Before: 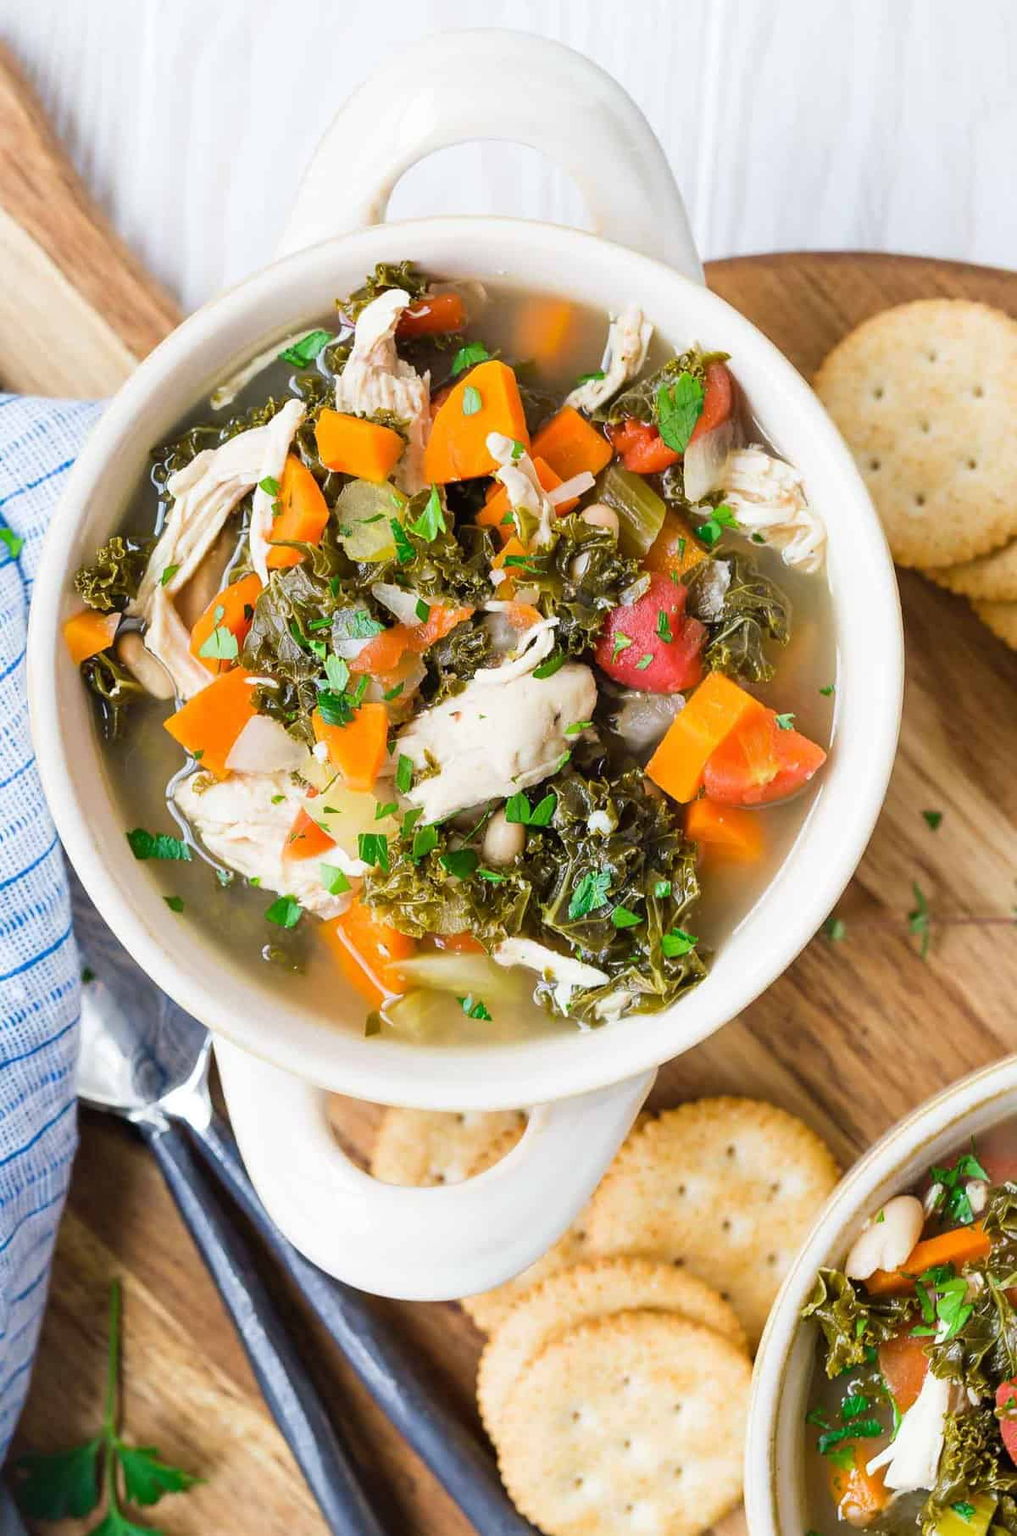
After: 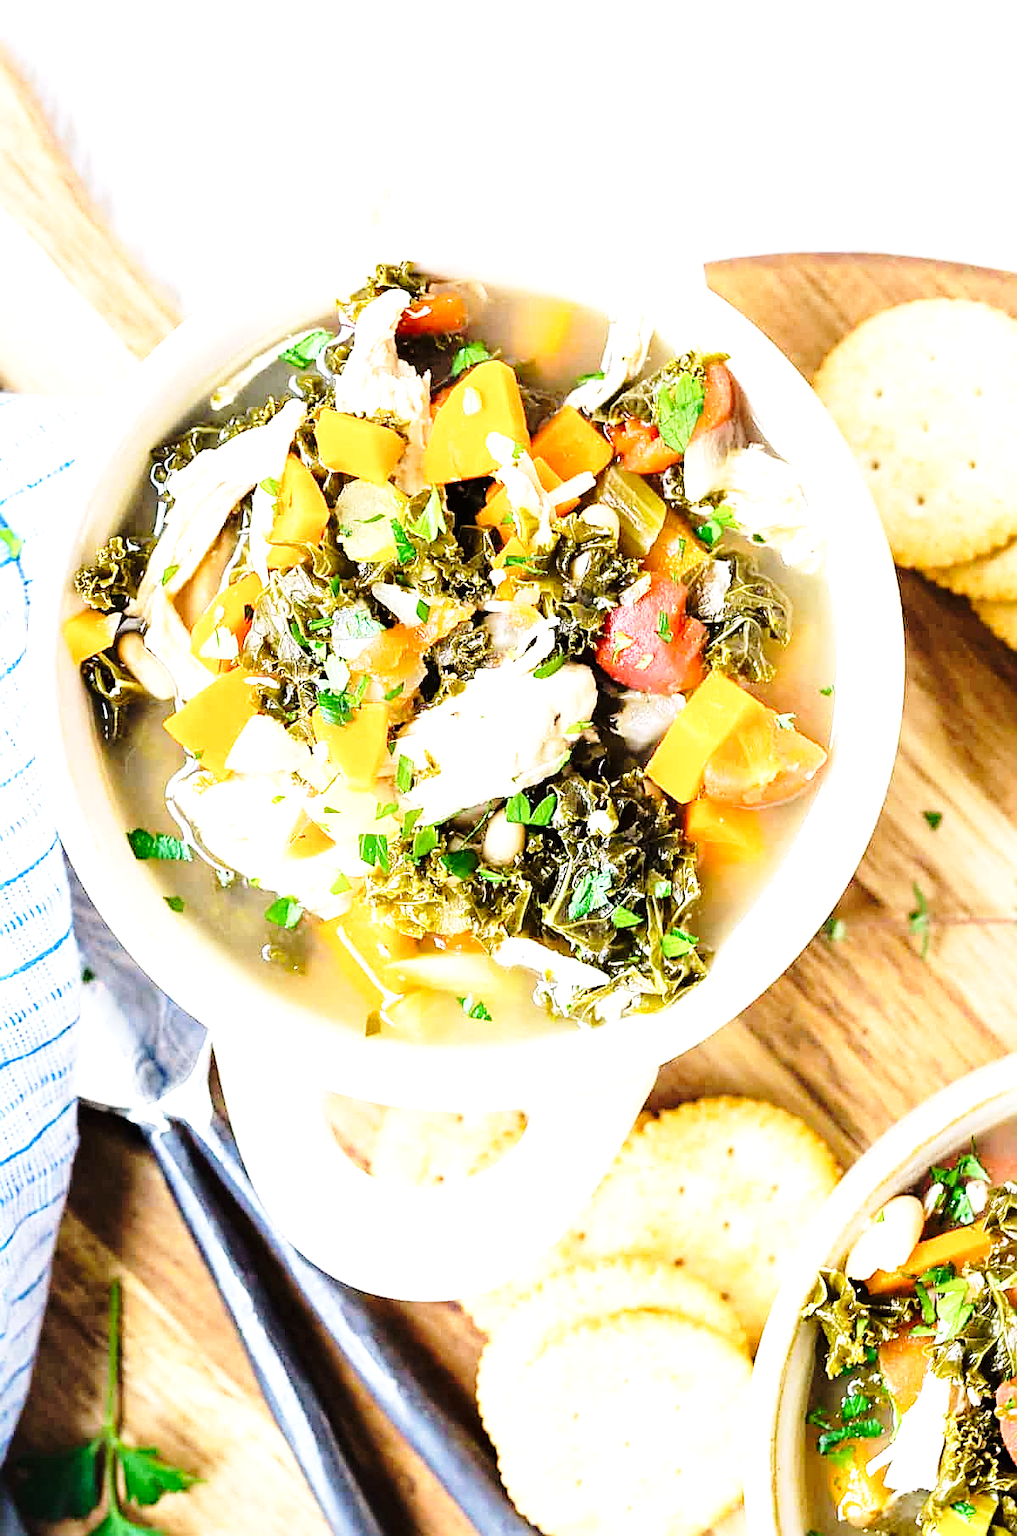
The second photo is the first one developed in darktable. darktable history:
sharpen: on, module defaults
tone equalizer: -8 EV -1.08 EV, -7 EV -1.01 EV, -6 EV -0.869 EV, -5 EV -0.583 EV, -3 EV 0.572 EV, -2 EV 0.865 EV, -1 EV 0.989 EV, +0 EV 1.06 EV, mask exposure compensation -0.507 EV
base curve: curves: ch0 [(0, 0) (0.028, 0.03) (0.121, 0.232) (0.46, 0.748) (0.859, 0.968) (1, 1)], preserve colors none
